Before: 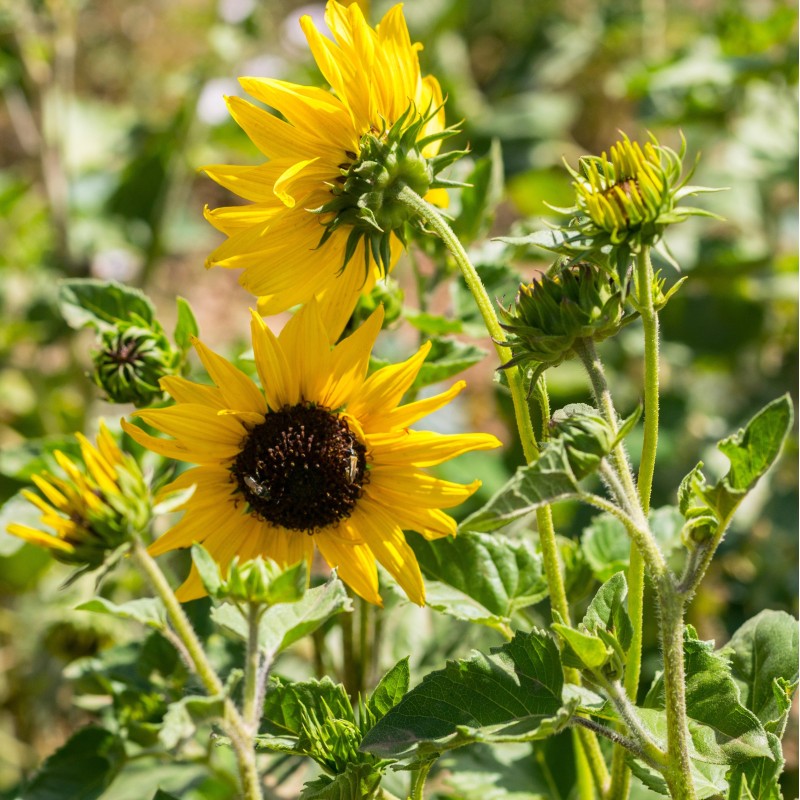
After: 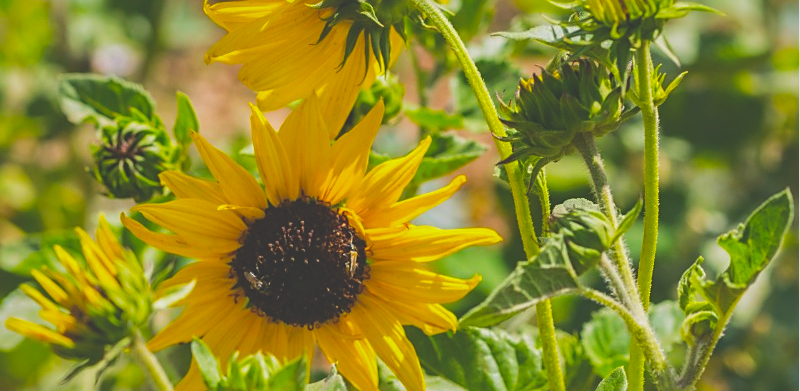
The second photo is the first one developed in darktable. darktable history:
exposure: black level correction -0.037, exposure -0.497 EV, compensate highlight preservation false
color balance rgb: perceptual saturation grading › global saturation 31.135%
local contrast: highlights 102%, shadows 102%, detail 119%, midtone range 0.2
base curve: curves: ch0 [(0, 0) (0.688, 0.865) (1, 1)], preserve colors none
crop and rotate: top 25.732%, bottom 25.285%
shadows and highlights: shadows 39.31, highlights -59.94
sharpen: radius 1.861, amount 0.409, threshold 1.361
